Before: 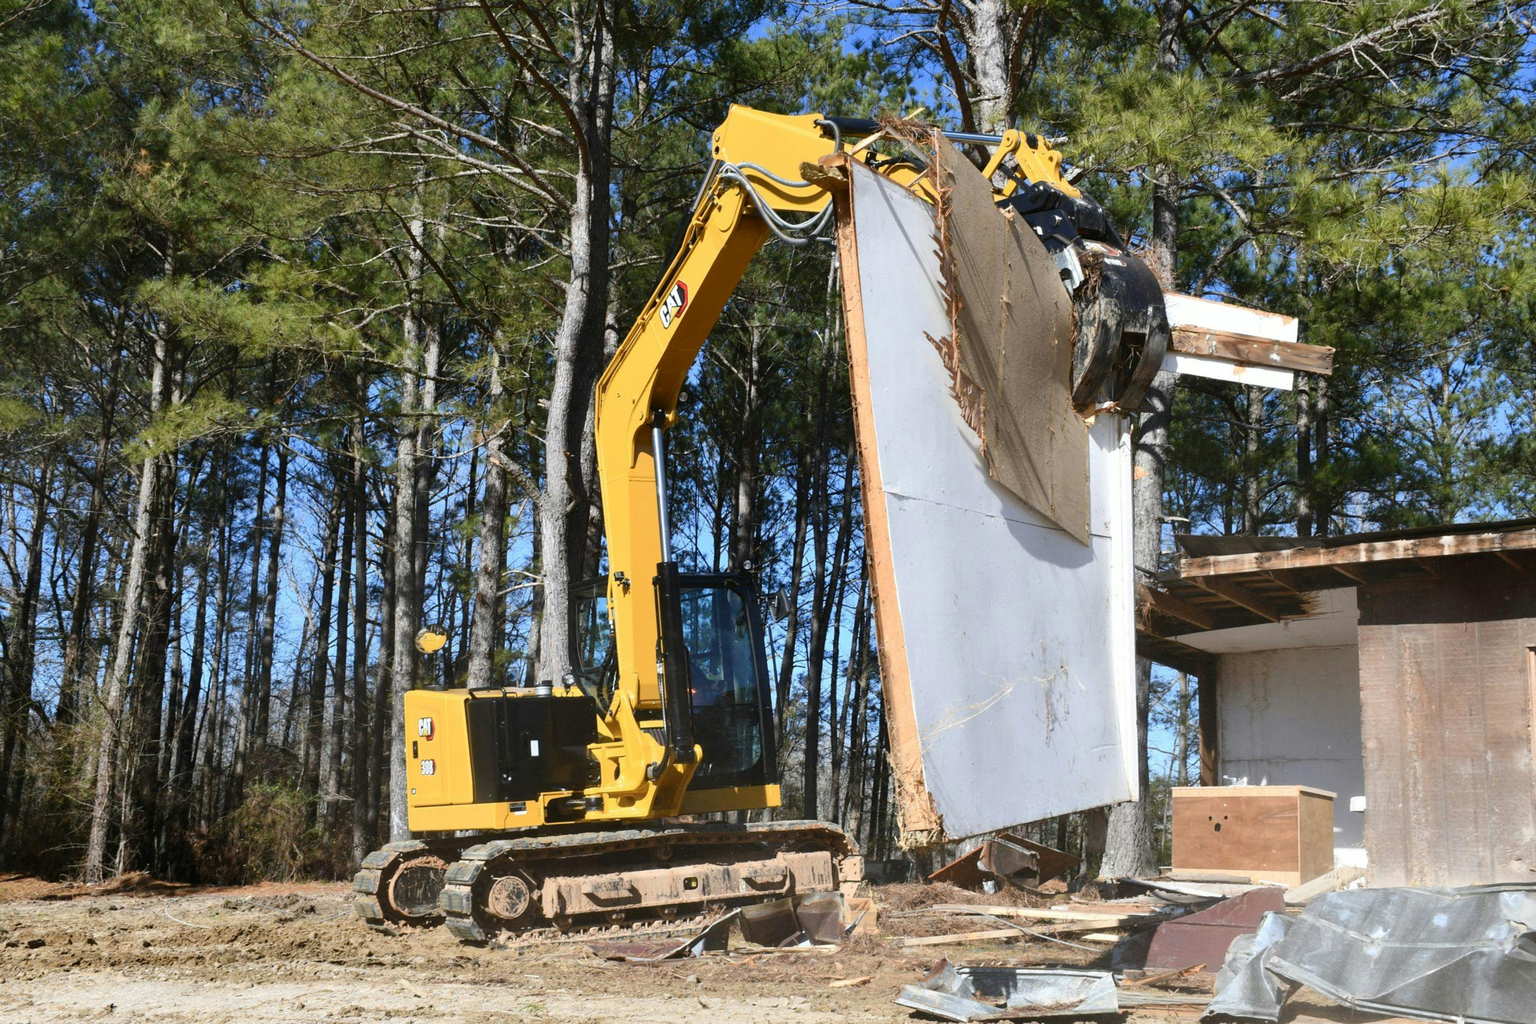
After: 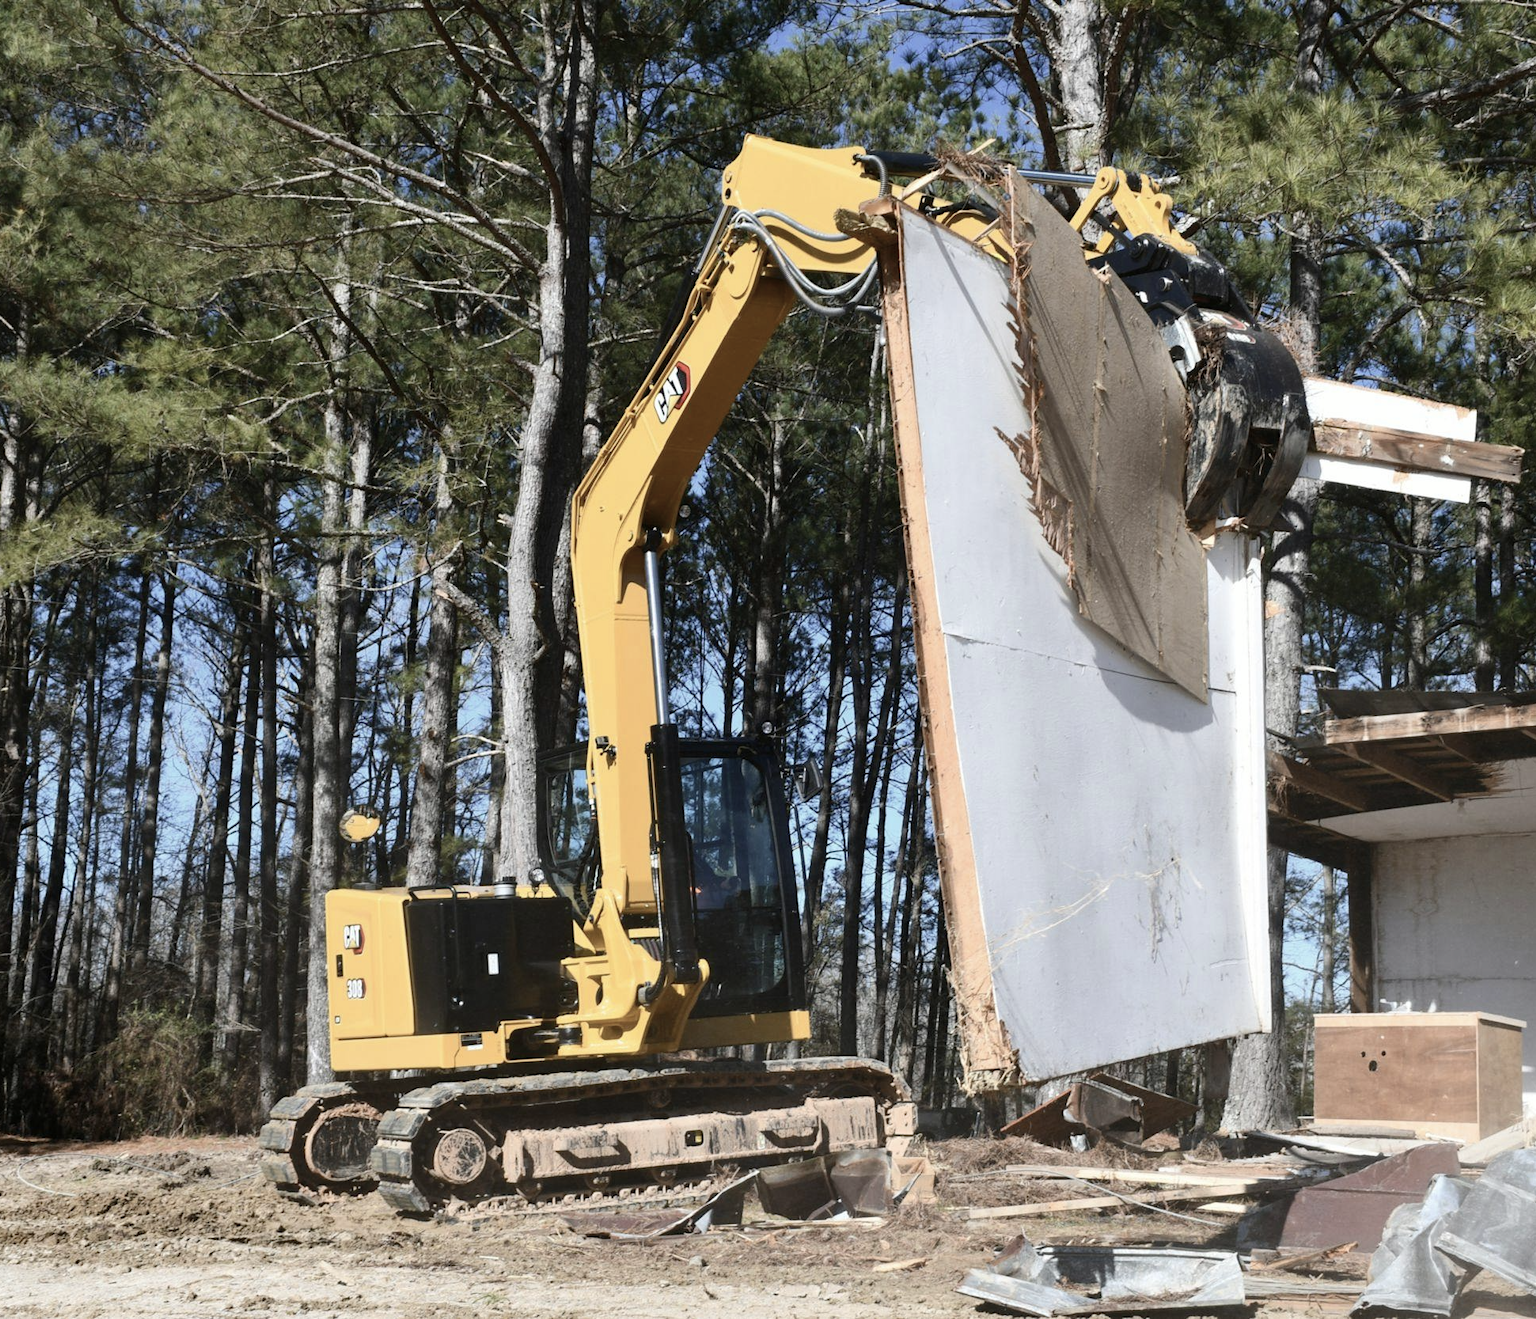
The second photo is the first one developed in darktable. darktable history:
contrast brightness saturation: contrast 0.096, saturation -0.361
crop: left 9.895%, right 12.436%
